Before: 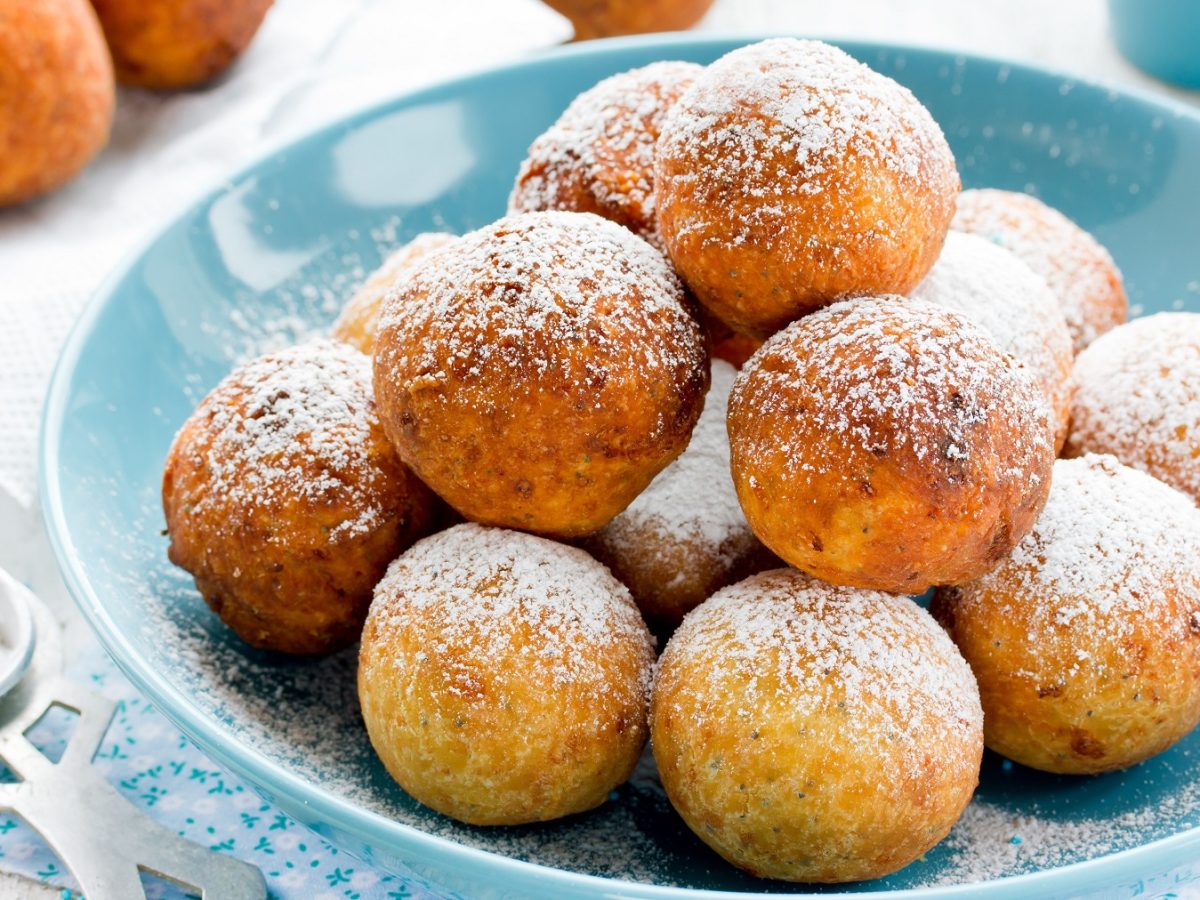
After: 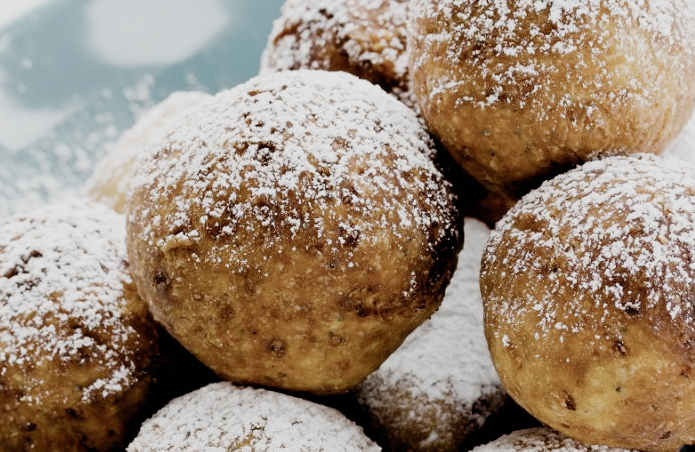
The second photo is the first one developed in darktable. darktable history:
filmic rgb: black relative exposure -5.13 EV, white relative exposure 3.97 EV, threshold 3.04 EV, hardness 2.89, contrast 1.3, highlights saturation mix -30.53%, preserve chrominance no, color science v5 (2021), enable highlight reconstruction true
crop: left 20.628%, top 15.681%, right 21.409%, bottom 34.001%
